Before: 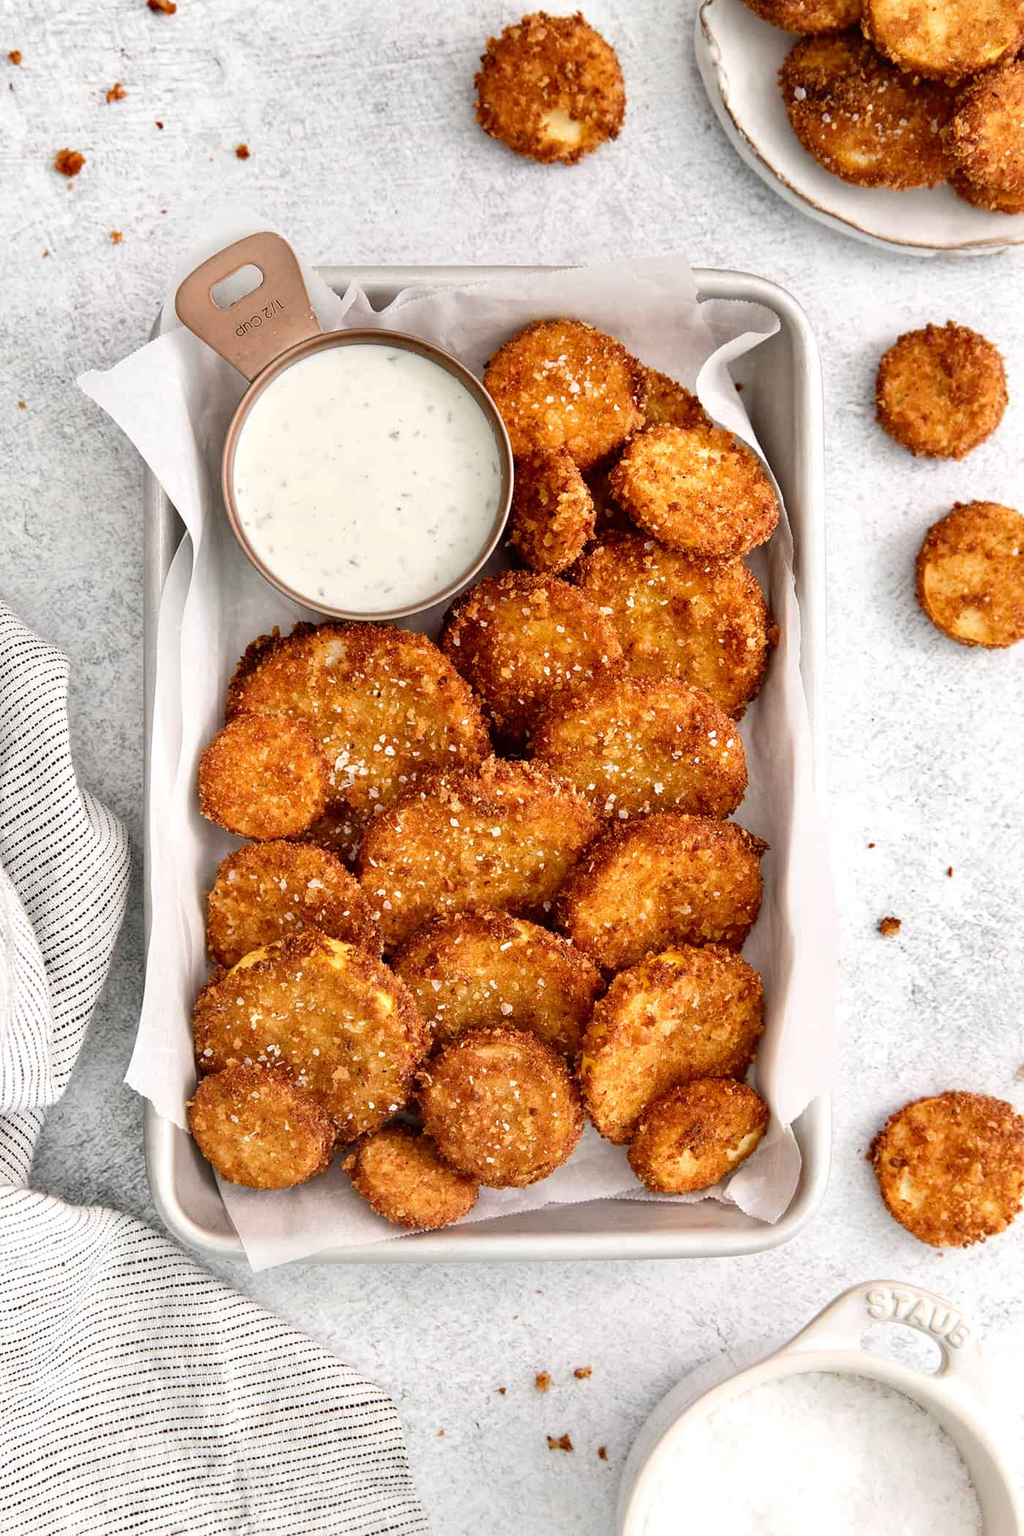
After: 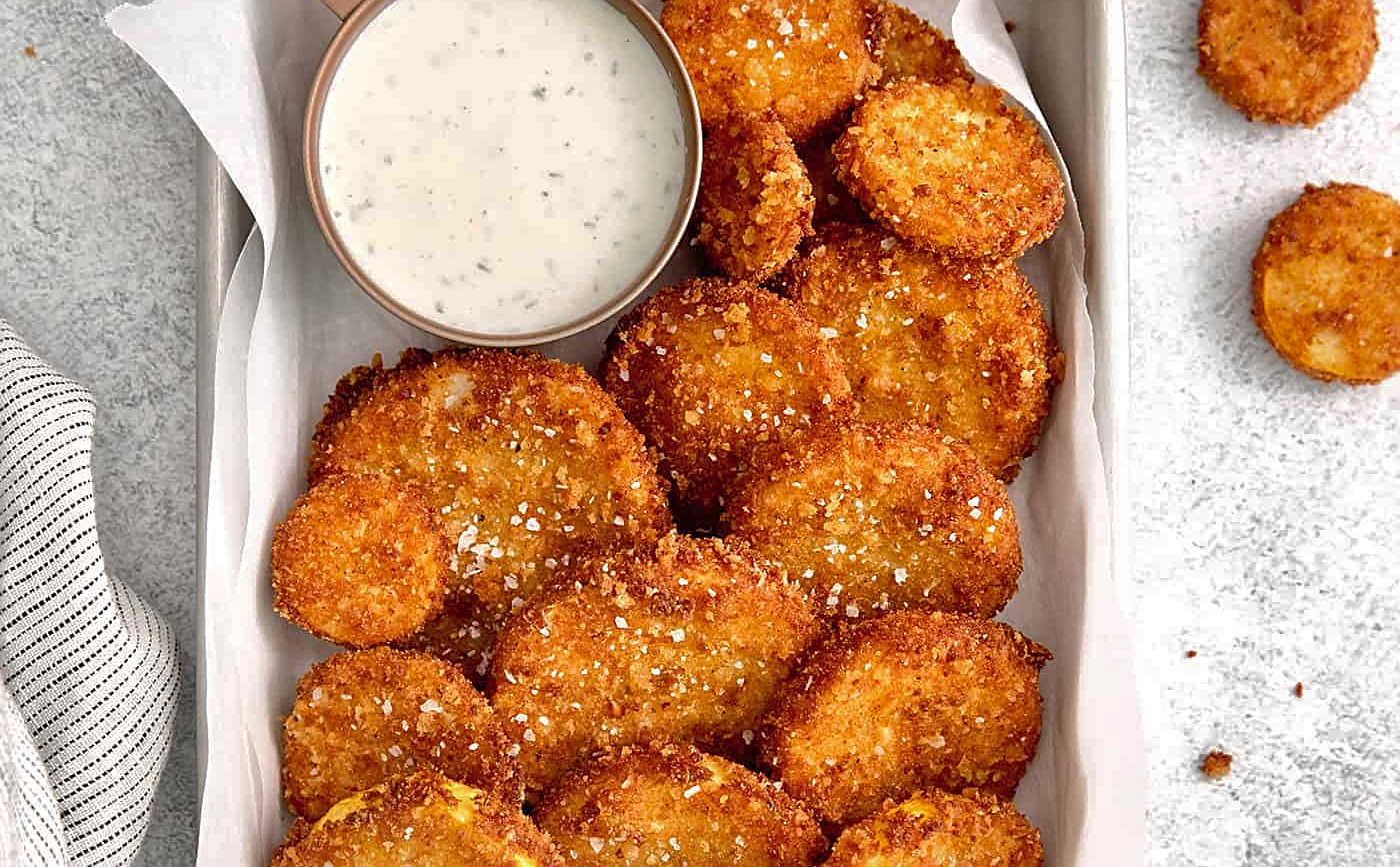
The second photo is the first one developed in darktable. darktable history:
shadows and highlights: on, module defaults
crop and rotate: top 23.922%, bottom 34.751%
sharpen: on, module defaults
